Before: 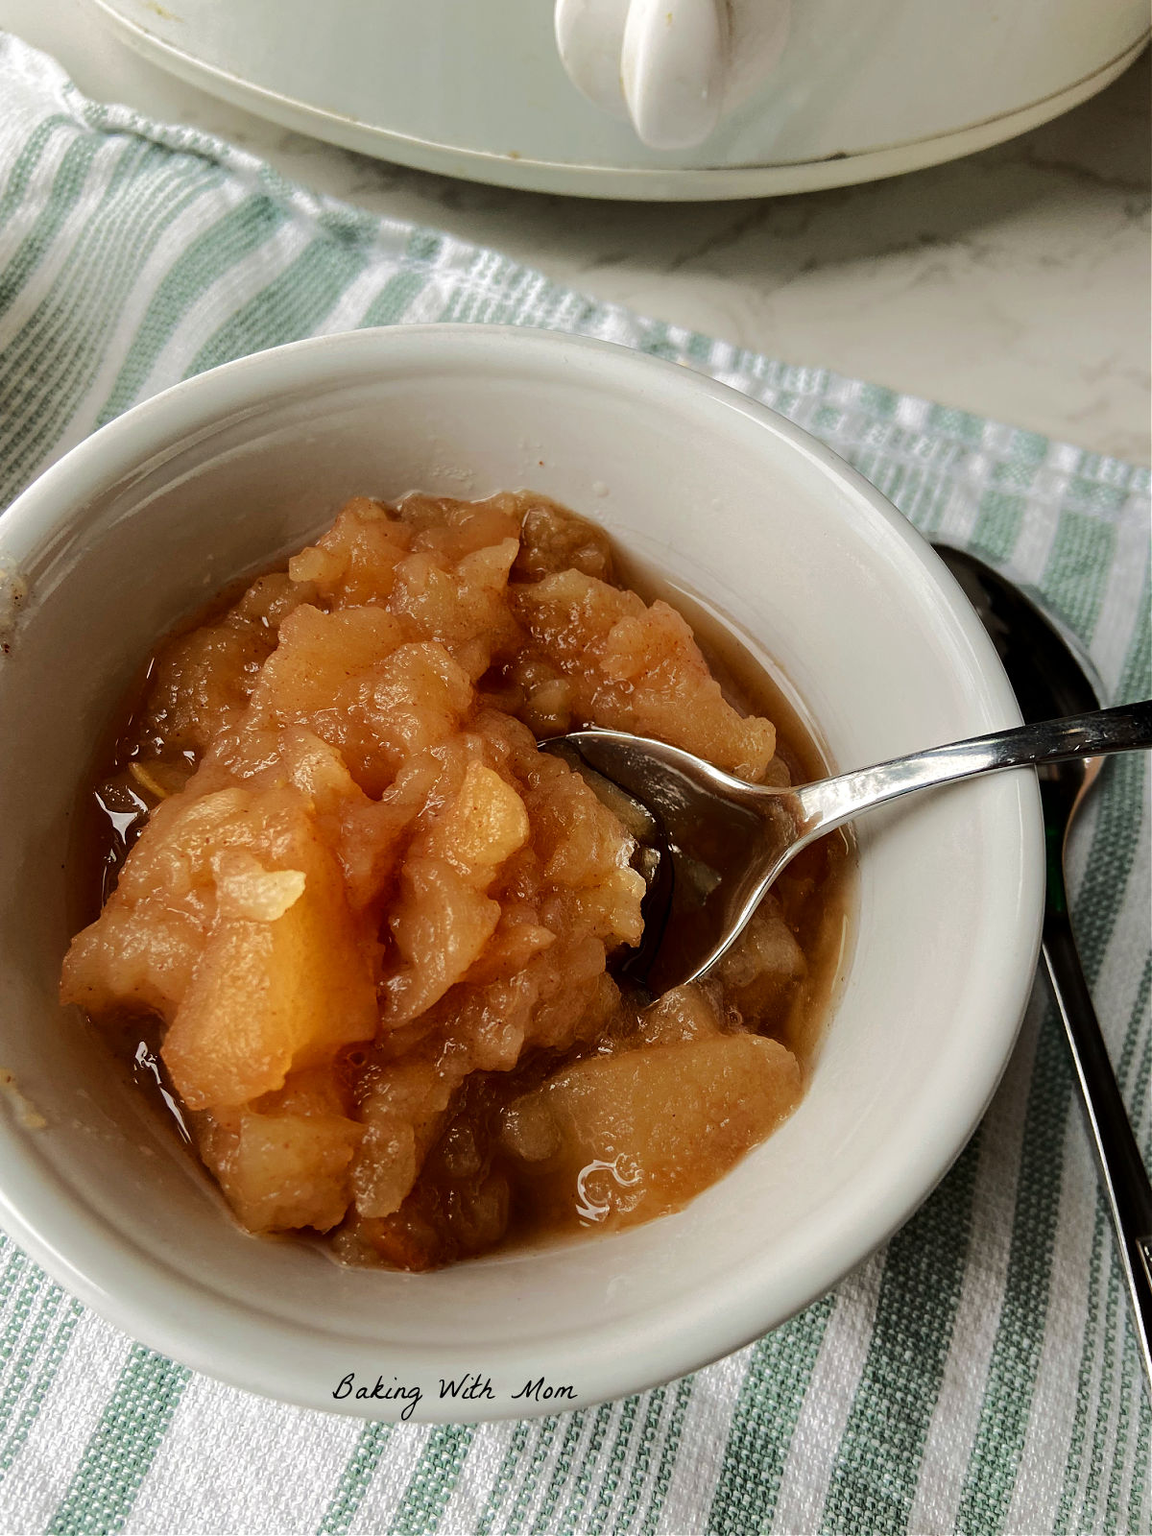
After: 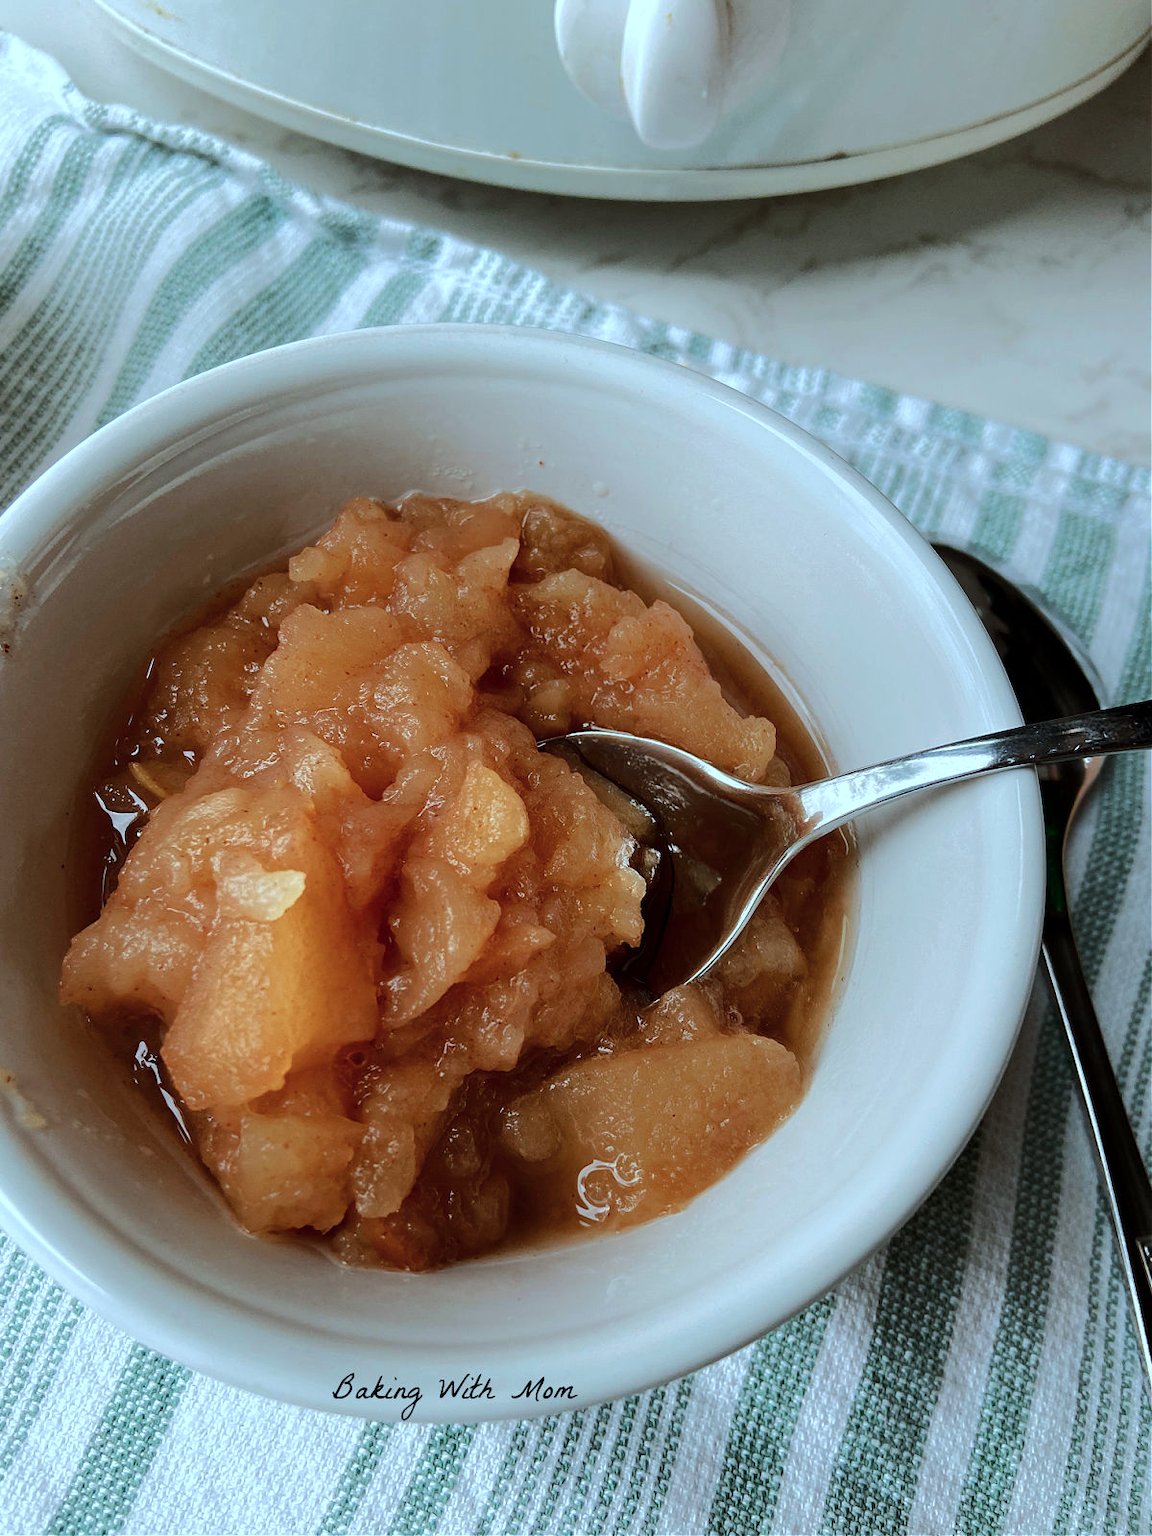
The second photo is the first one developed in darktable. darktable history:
color correction: highlights a* -9.41, highlights b* -22.39
